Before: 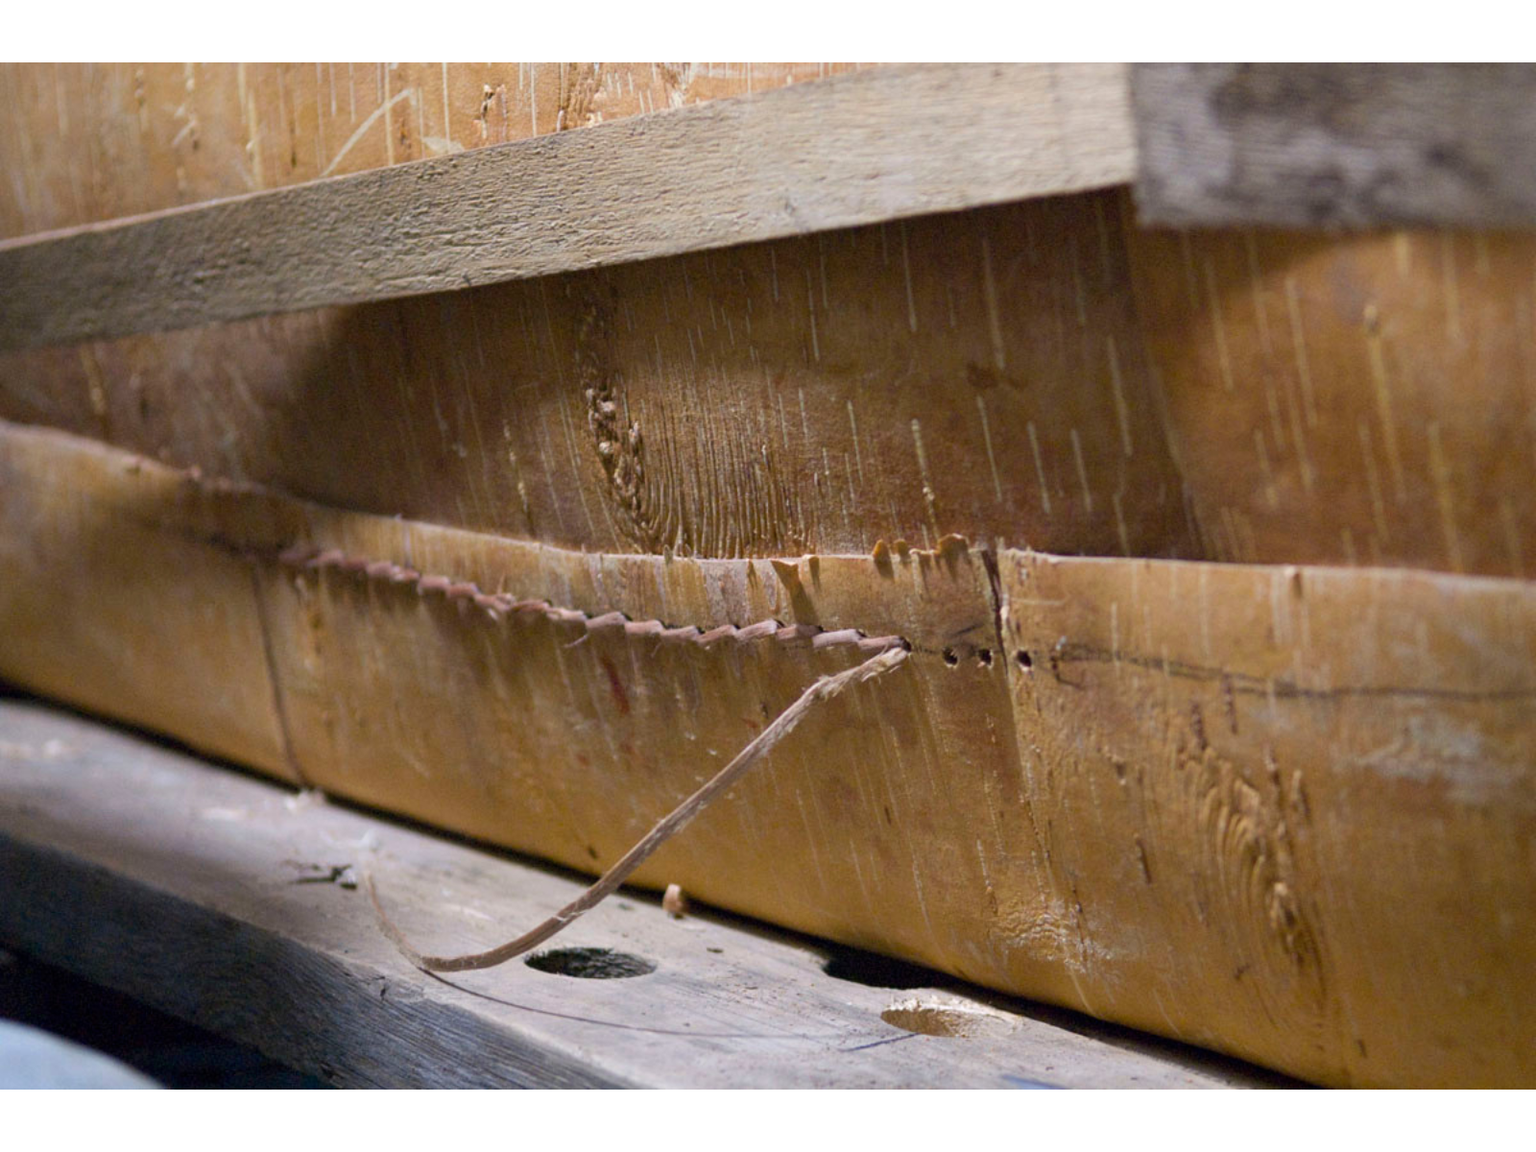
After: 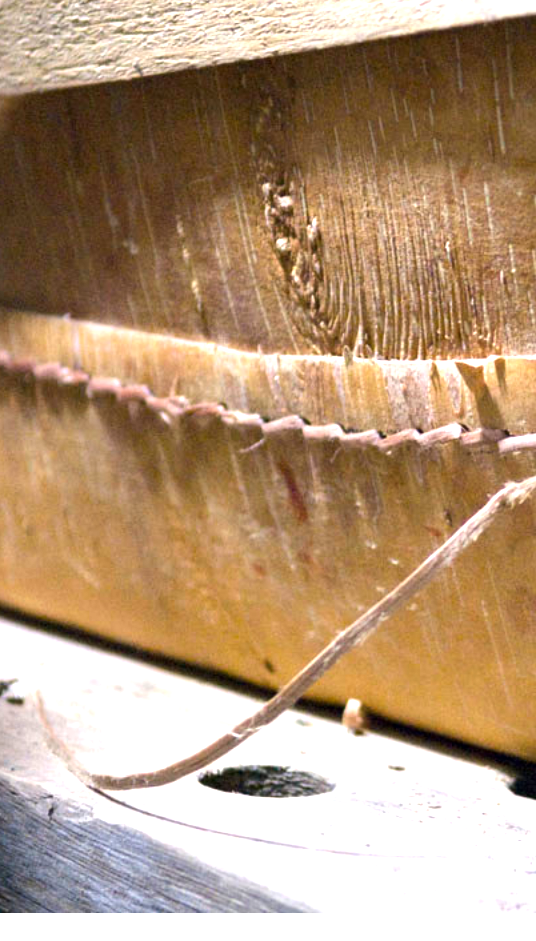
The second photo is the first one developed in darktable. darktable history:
exposure: black level correction 0.001, exposure 1.05 EV, compensate exposure bias true, compensate highlight preservation false
crop and rotate: left 21.77%, top 18.528%, right 44.676%, bottom 2.997%
tone equalizer: -8 EV -0.417 EV, -7 EV -0.389 EV, -6 EV -0.333 EV, -5 EV -0.222 EV, -3 EV 0.222 EV, -2 EV 0.333 EV, -1 EV 0.389 EV, +0 EV 0.417 EV, edges refinement/feathering 500, mask exposure compensation -1.57 EV, preserve details no
